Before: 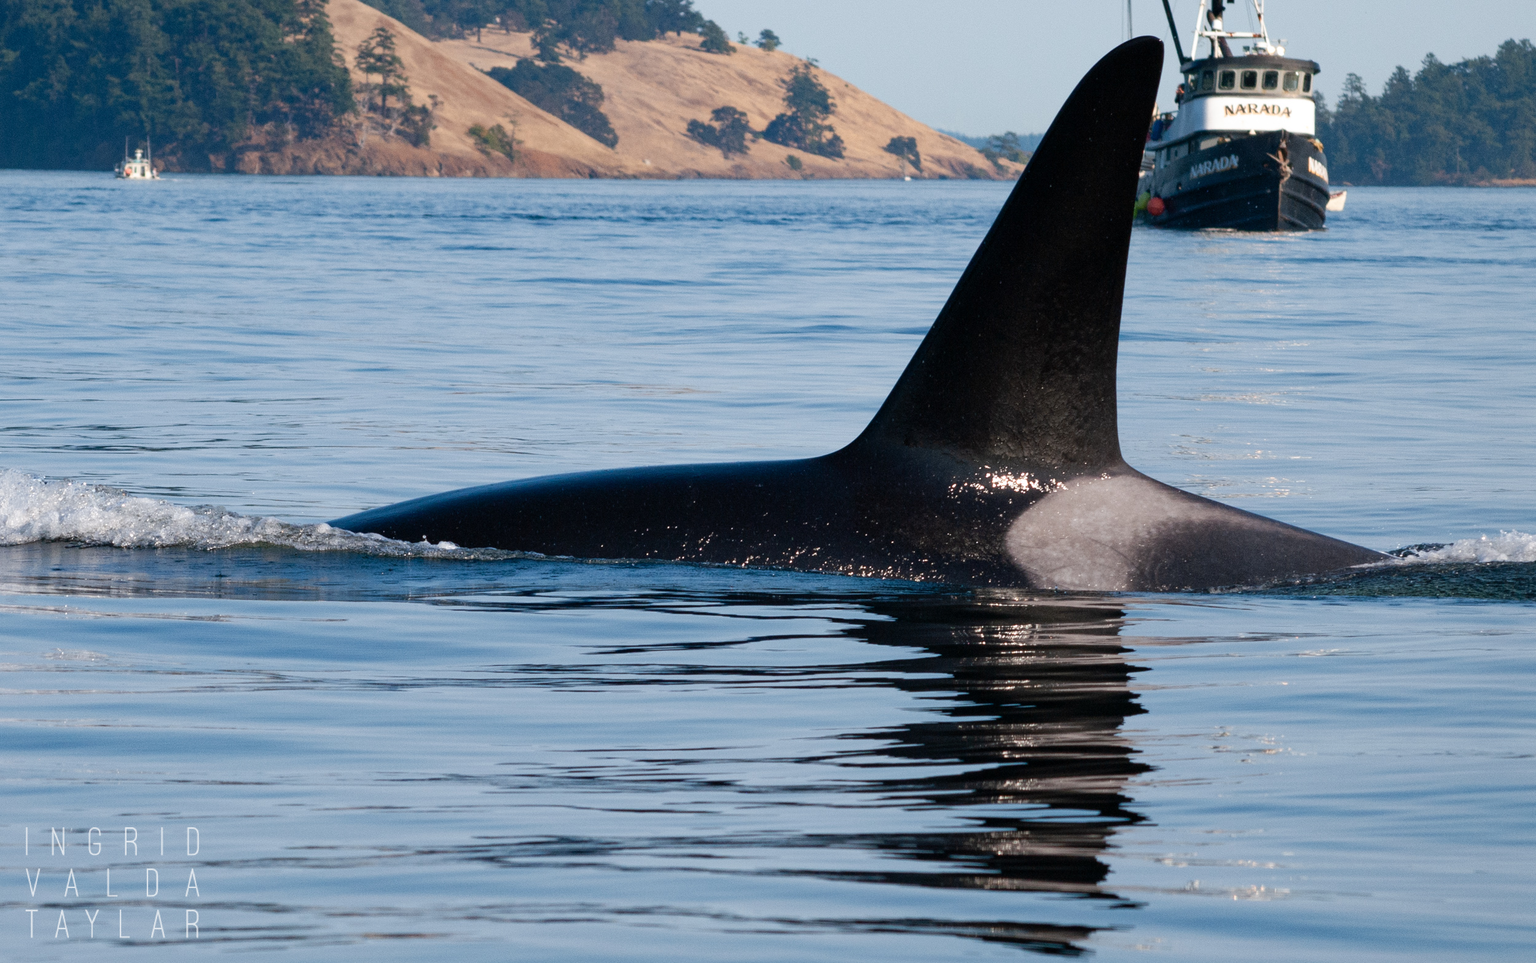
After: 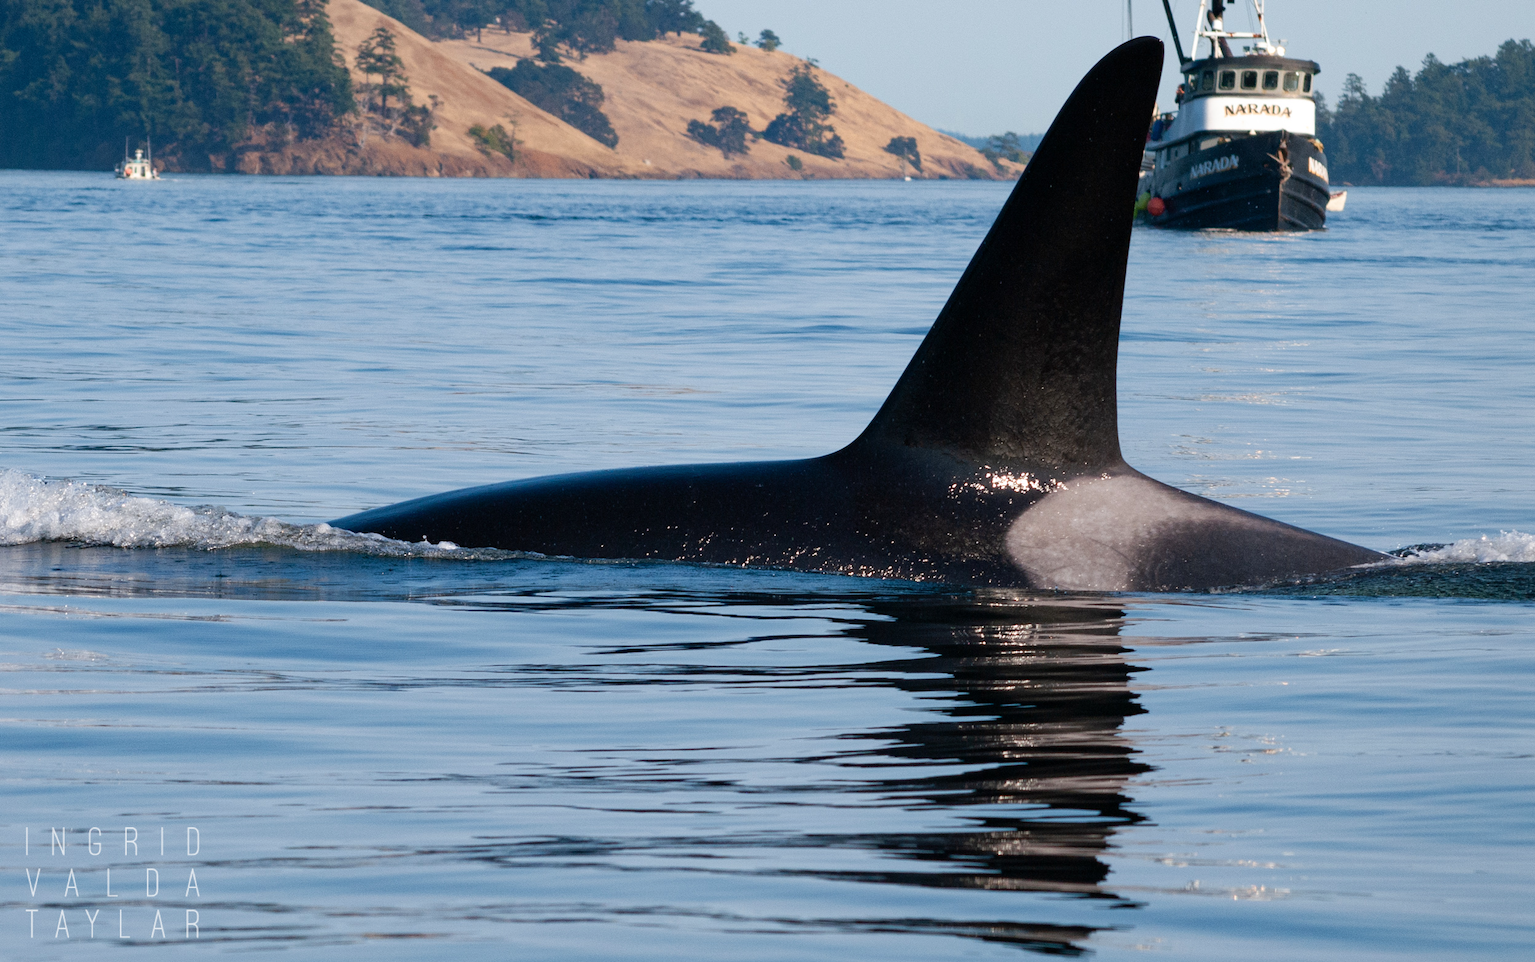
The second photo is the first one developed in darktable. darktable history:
velvia: strength 9.29%
